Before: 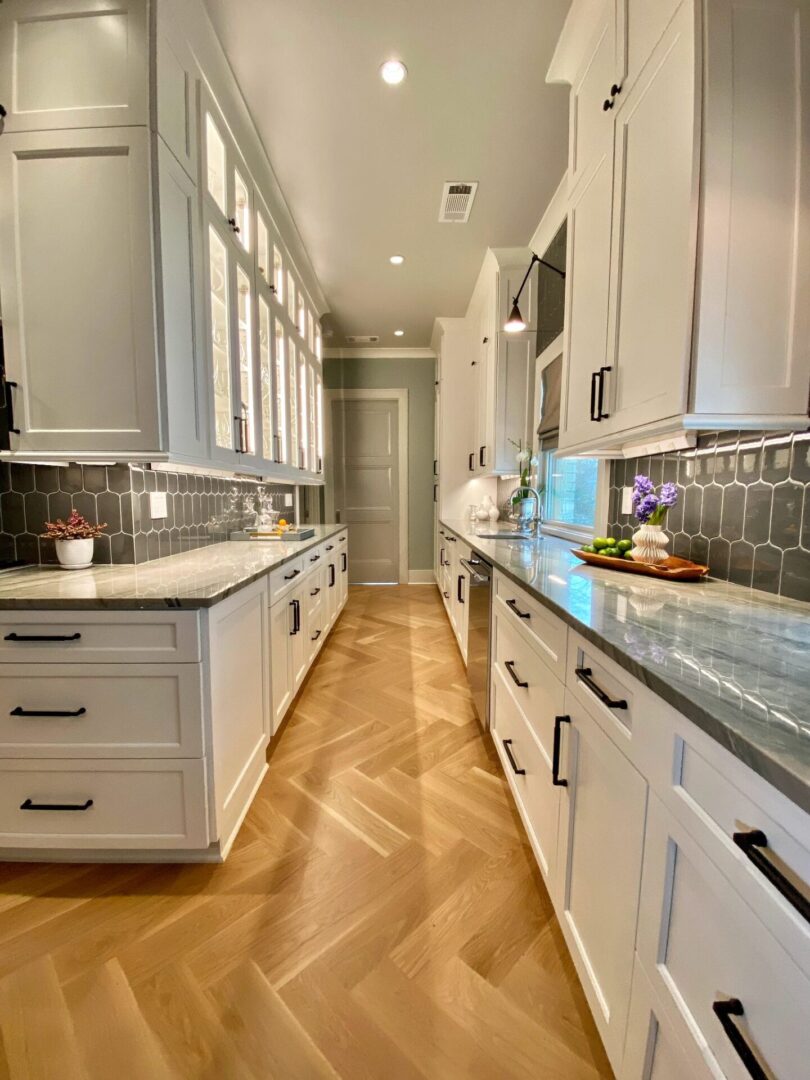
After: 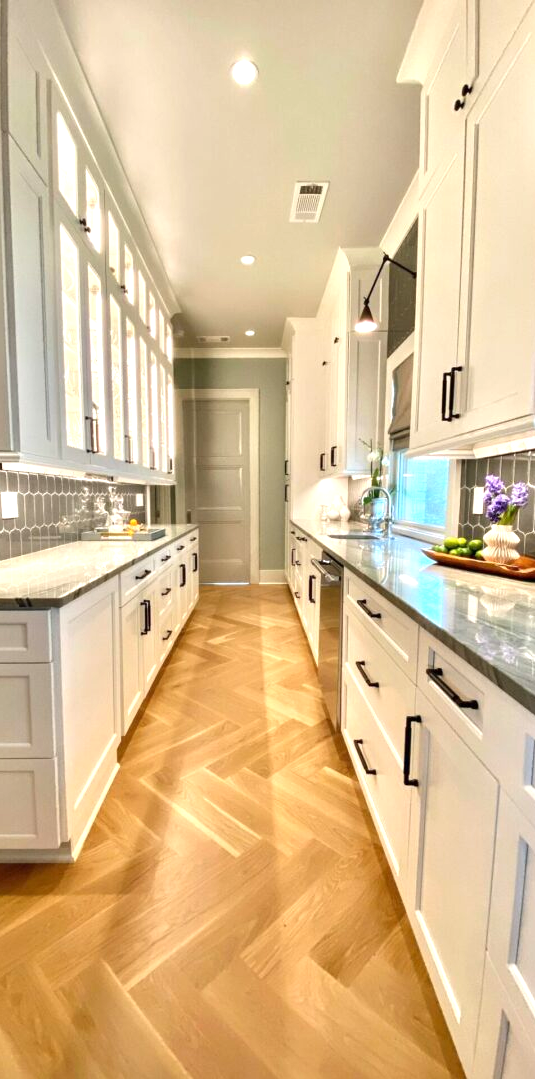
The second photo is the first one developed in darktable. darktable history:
crop and rotate: left 18.442%, right 15.508%
exposure: exposure 0.7 EV, compensate highlight preservation false
